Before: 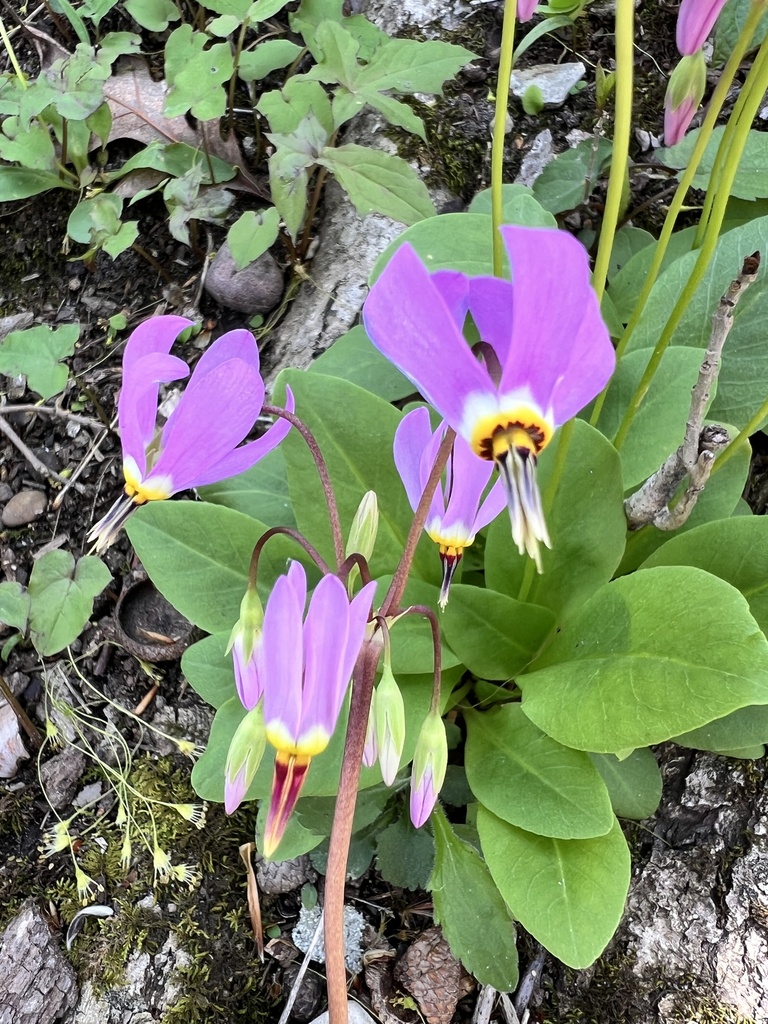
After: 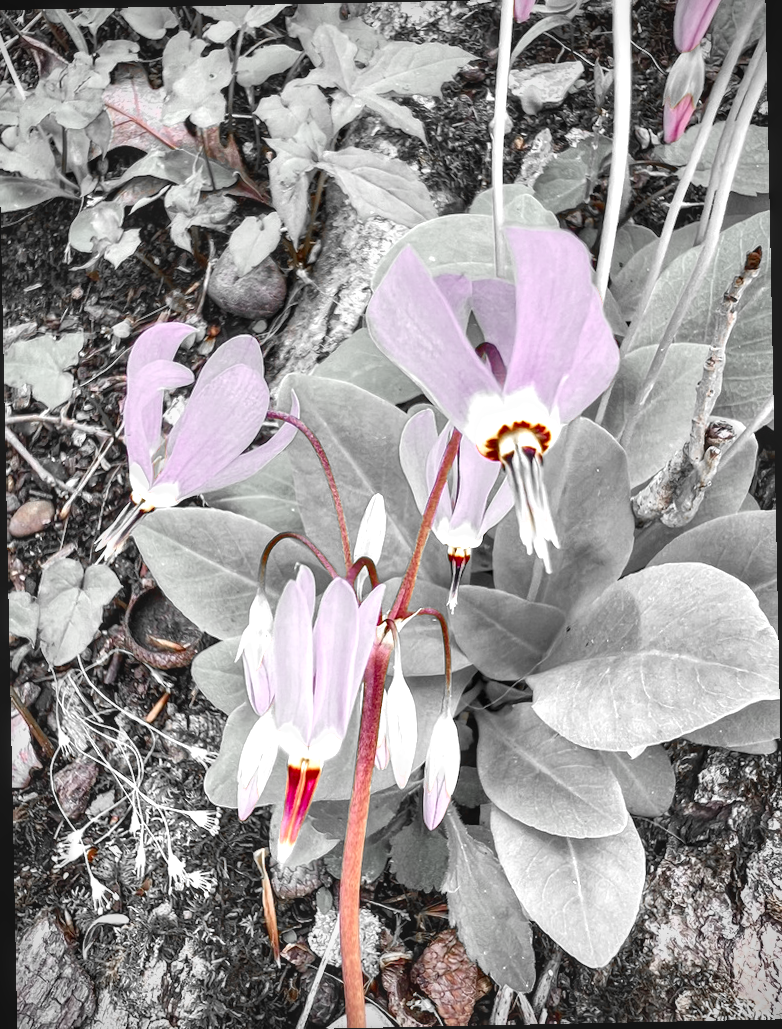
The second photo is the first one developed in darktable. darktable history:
rotate and perspective: rotation -1.17°, automatic cropping off
lowpass: radius 0.1, contrast 0.85, saturation 1.1, unbound 0
local contrast: detail 130%
crop: left 0.434%, top 0.485%, right 0.244%, bottom 0.386%
exposure: exposure 0.564 EV, compensate highlight preservation false
vignetting: on, module defaults
color balance rgb: linear chroma grading › shadows 32%, linear chroma grading › global chroma -2%, linear chroma grading › mid-tones 4%, perceptual saturation grading › global saturation -2%, perceptual saturation grading › highlights -8%, perceptual saturation grading › mid-tones 8%, perceptual saturation grading › shadows 4%, perceptual brilliance grading › highlights 8%, perceptual brilliance grading › mid-tones 4%, perceptual brilliance grading › shadows 2%, global vibrance 16%, saturation formula JzAzBz (2021)
color zones: curves: ch0 [(0, 0.497) (0.096, 0.361) (0.221, 0.538) (0.429, 0.5) (0.571, 0.5) (0.714, 0.5) (0.857, 0.5) (1, 0.497)]; ch1 [(0, 0.5) (0.143, 0.5) (0.257, -0.002) (0.429, 0.04) (0.571, -0.001) (0.714, -0.015) (0.857, 0.024) (1, 0.5)]
